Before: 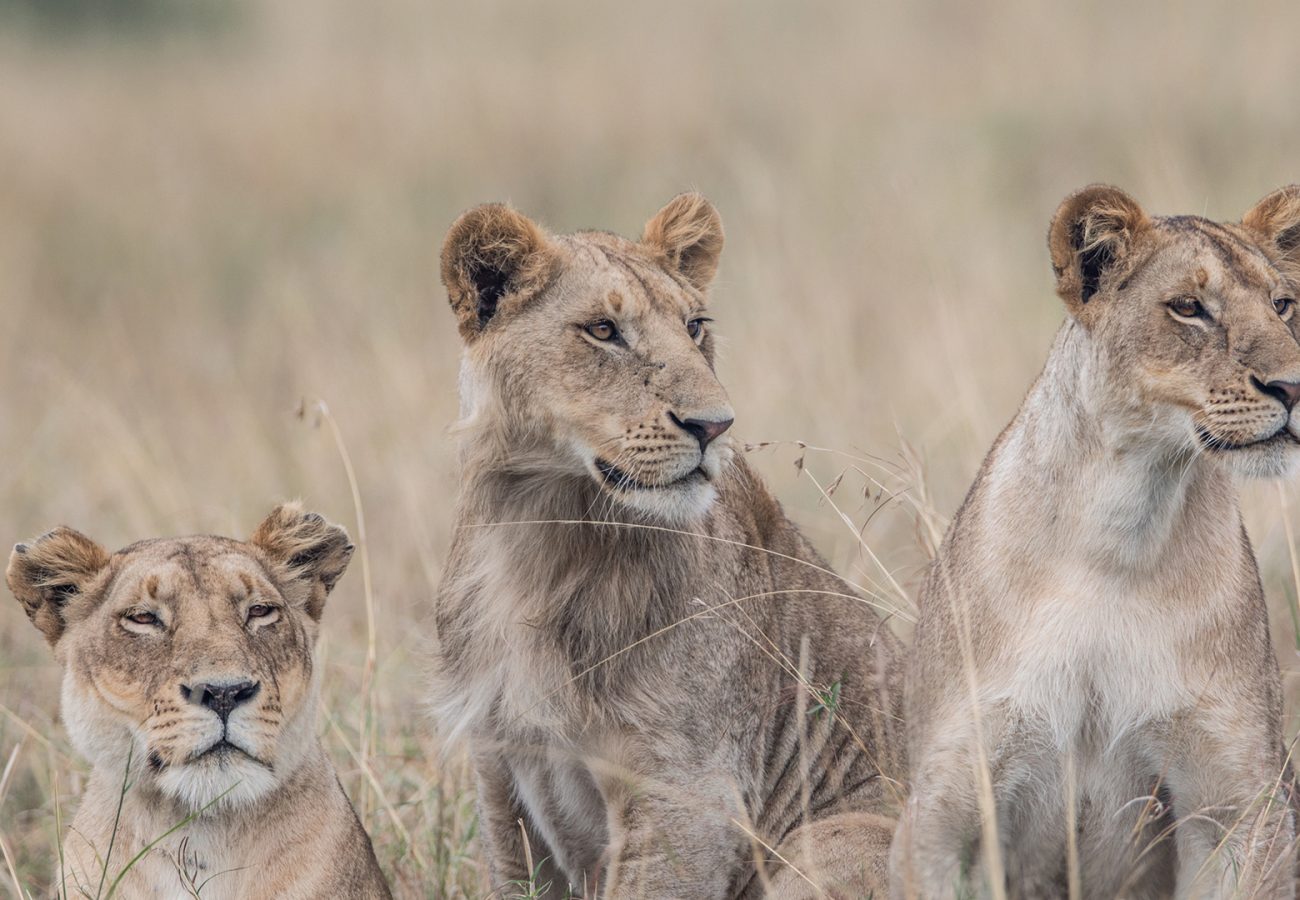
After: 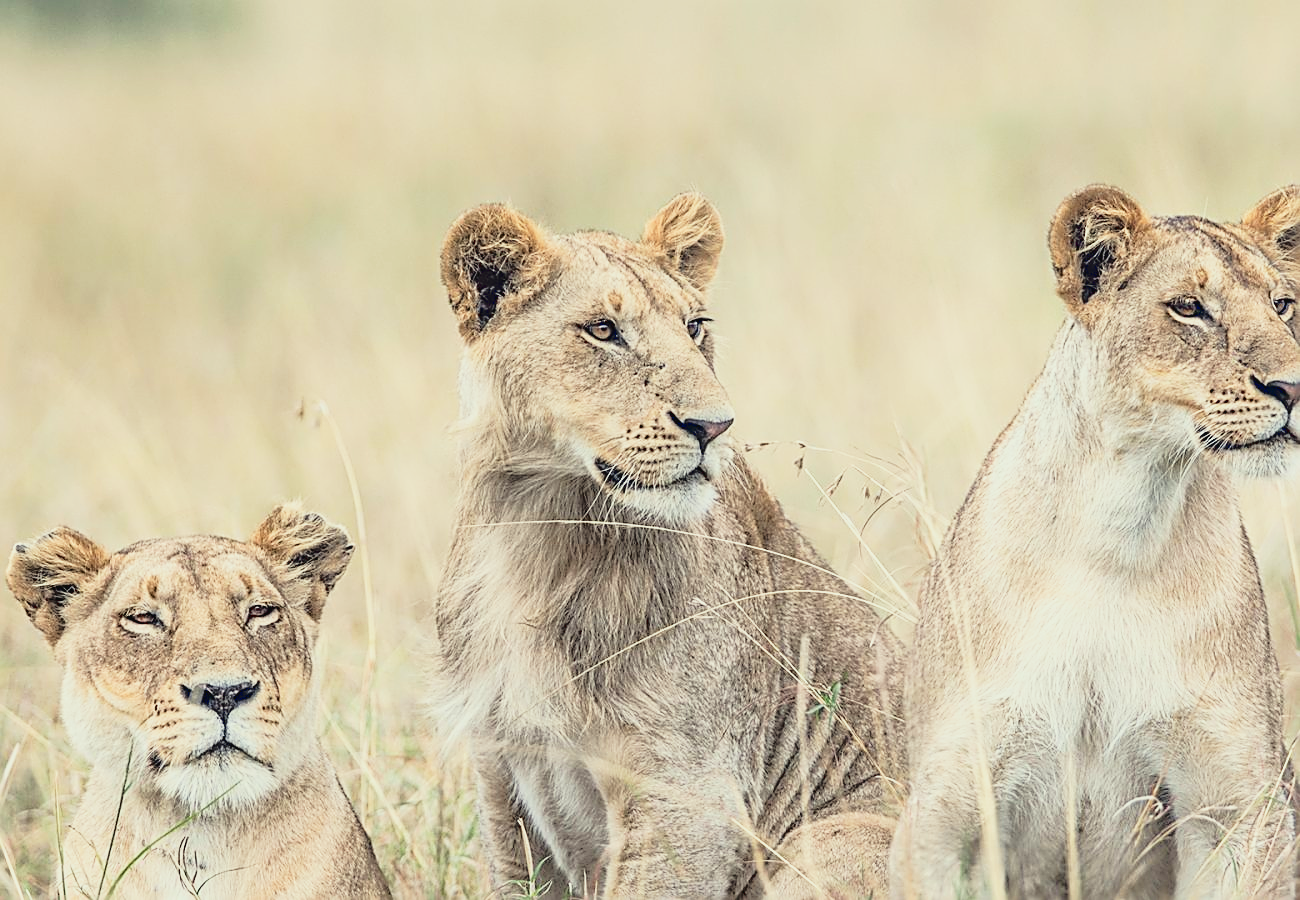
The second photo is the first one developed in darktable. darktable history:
tone curve: curves: ch0 [(0, 0.029) (0.168, 0.142) (0.359, 0.44) (0.469, 0.544) (0.634, 0.722) (0.858, 0.903) (1, 0.968)]; ch1 [(0, 0) (0.437, 0.453) (0.472, 0.47) (0.502, 0.502) (0.54, 0.534) (0.57, 0.592) (0.618, 0.66) (0.699, 0.749) (0.859, 0.919) (1, 1)]; ch2 [(0, 0) (0.33, 0.301) (0.421, 0.443) (0.476, 0.498) (0.505, 0.503) (0.547, 0.557) (0.586, 0.634) (0.608, 0.676) (1, 1)], color space Lab, linked channels, preserve colors none
base curve: curves: ch0 [(0, 0) (0.088, 0.125) (0.176, 0.251) (0.354, 0.501) (0.613, 0.749) (1, 0.877)], preserve colors none
sharpen: amount 0.894
color correction: highlights a* -4.39, highlights b* 7.19
